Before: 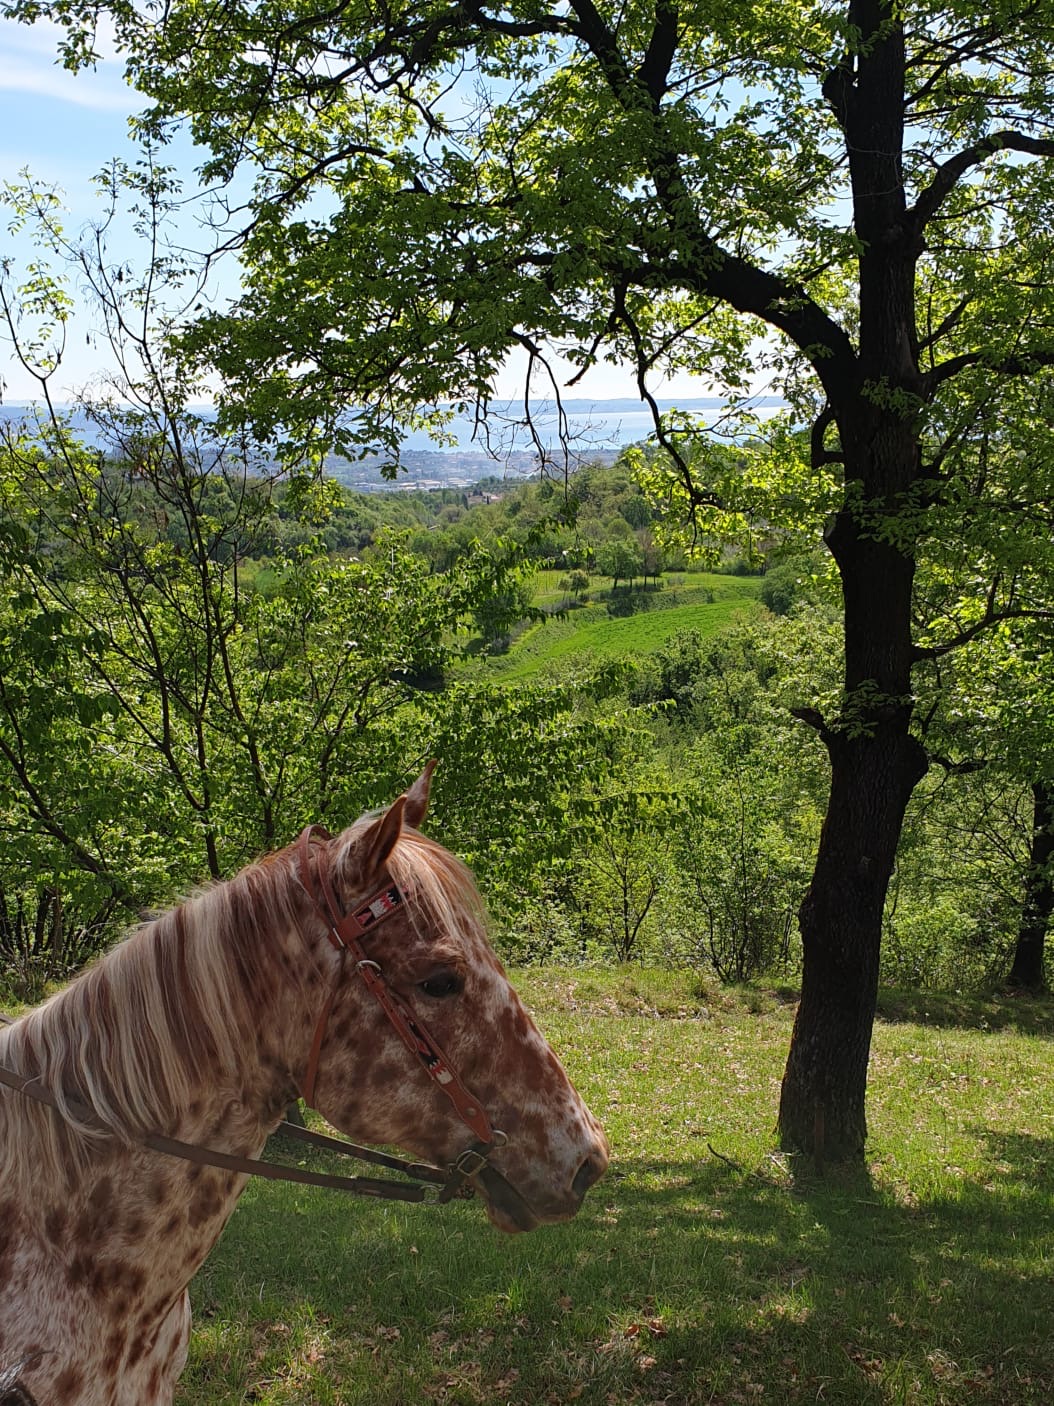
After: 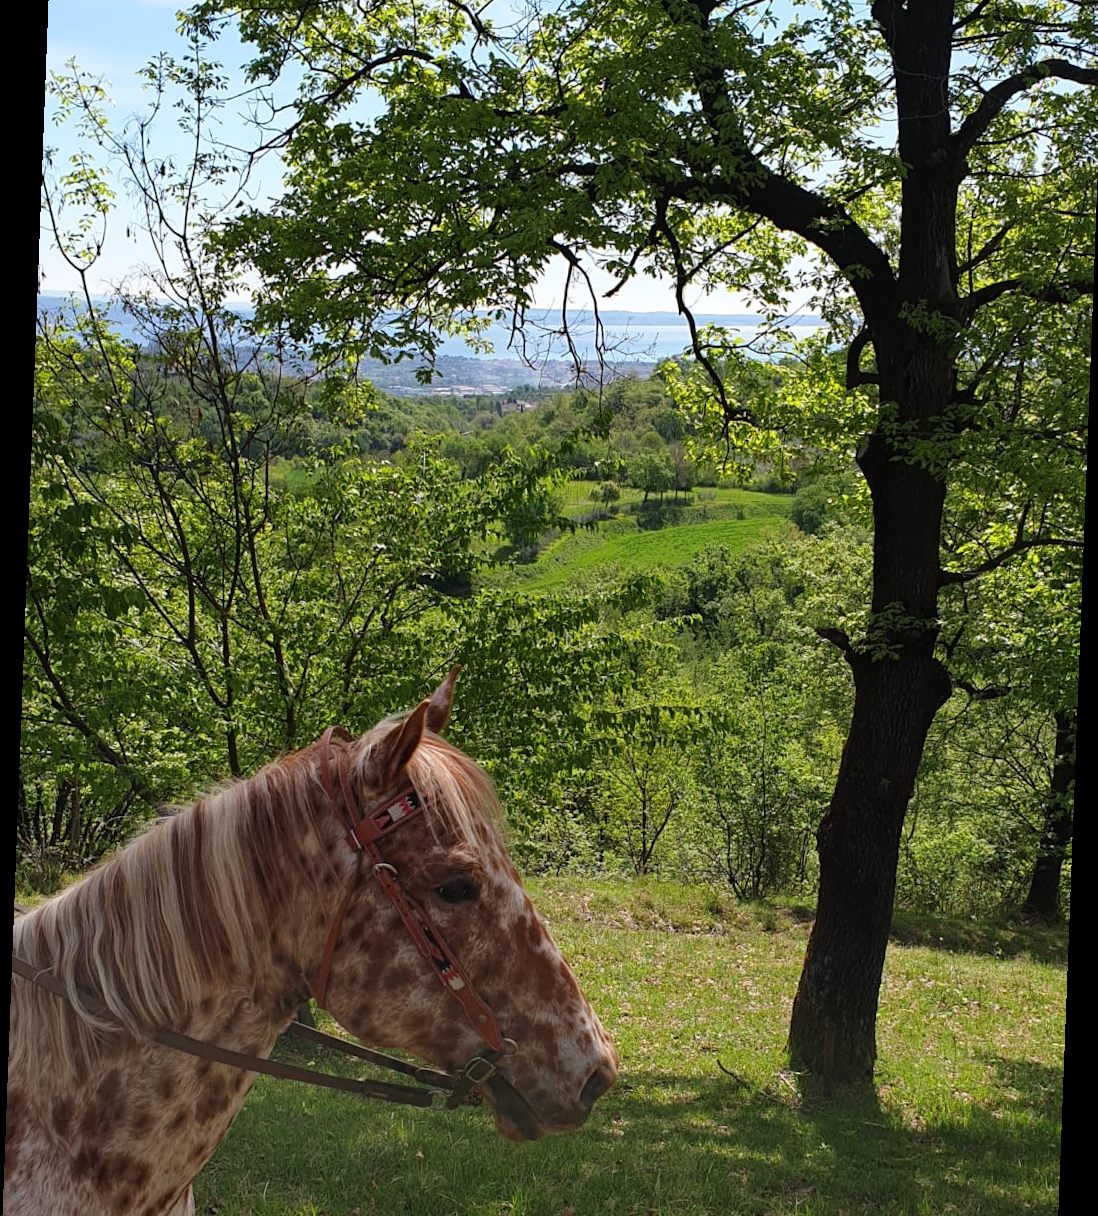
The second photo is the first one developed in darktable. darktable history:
crop: top 7.625%, bottom 8.027%
rotate and perspective: rotation 2.17°, automatic cropping off
